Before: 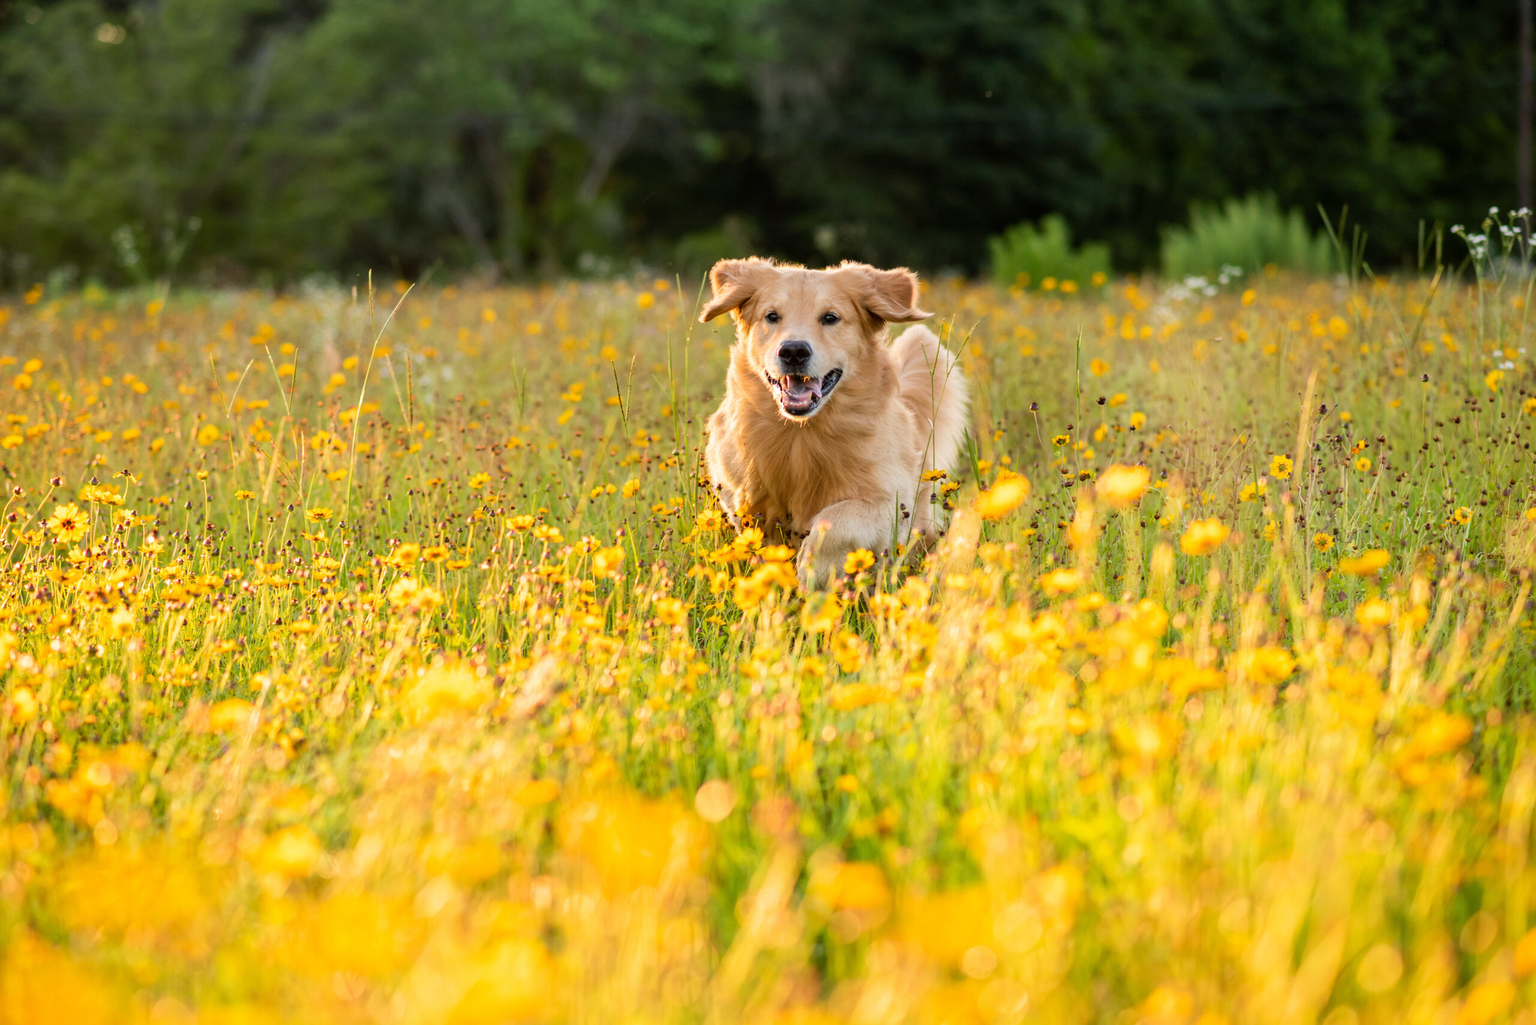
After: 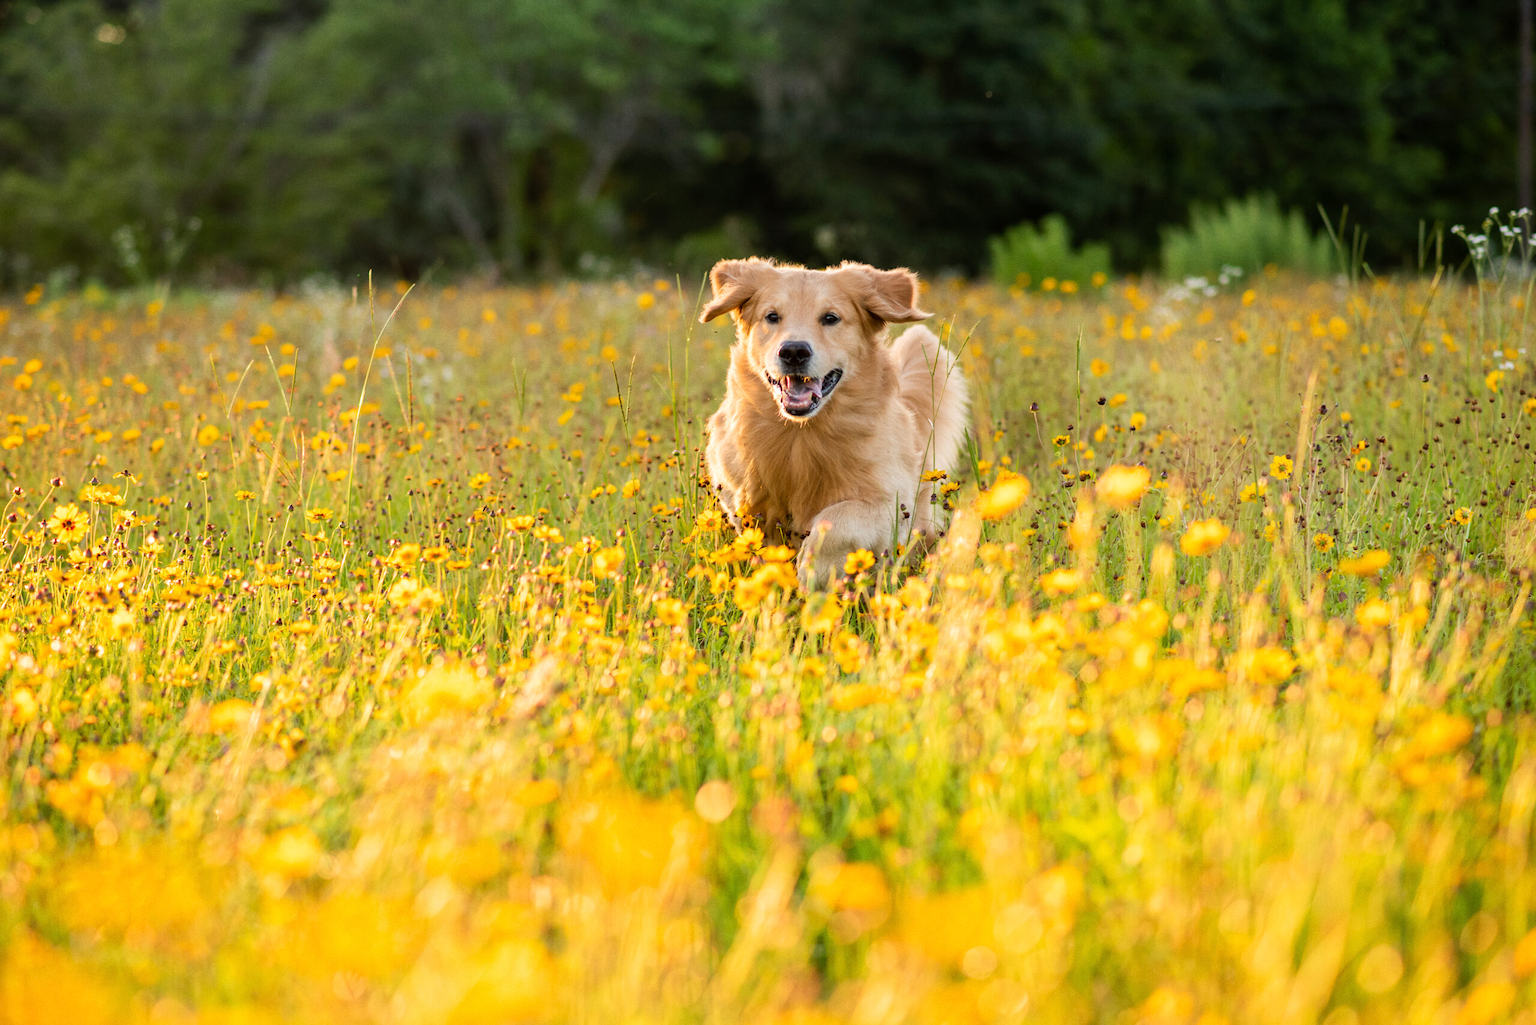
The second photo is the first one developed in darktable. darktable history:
tone equalizer: on, module defaults
grain: coarseness 0.09 ISO, strength 16.61%
